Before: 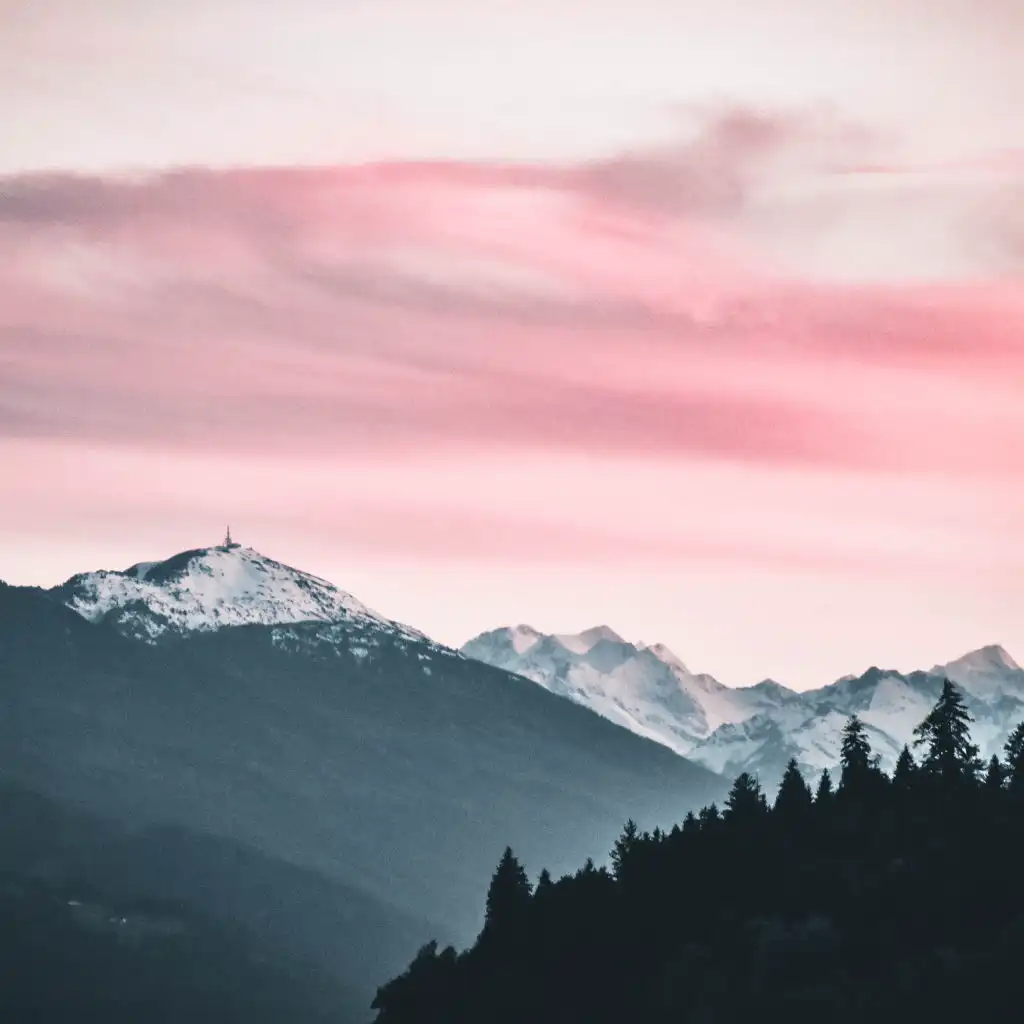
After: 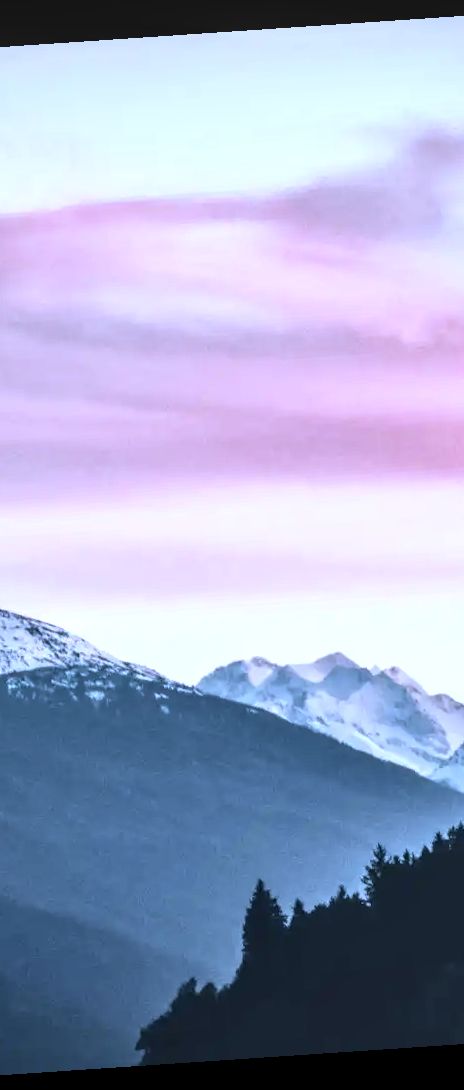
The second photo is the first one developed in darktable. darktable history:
white balance: red 0.871, blue 1.249
rotate and perspective: rotation -4.2°, shear 0.006, automatic cropping off
crop: left 28.583%, right 29.231%
local contrast: detail 130%
exposure: exposure 0.3 EV, compensate highlight preservation false
